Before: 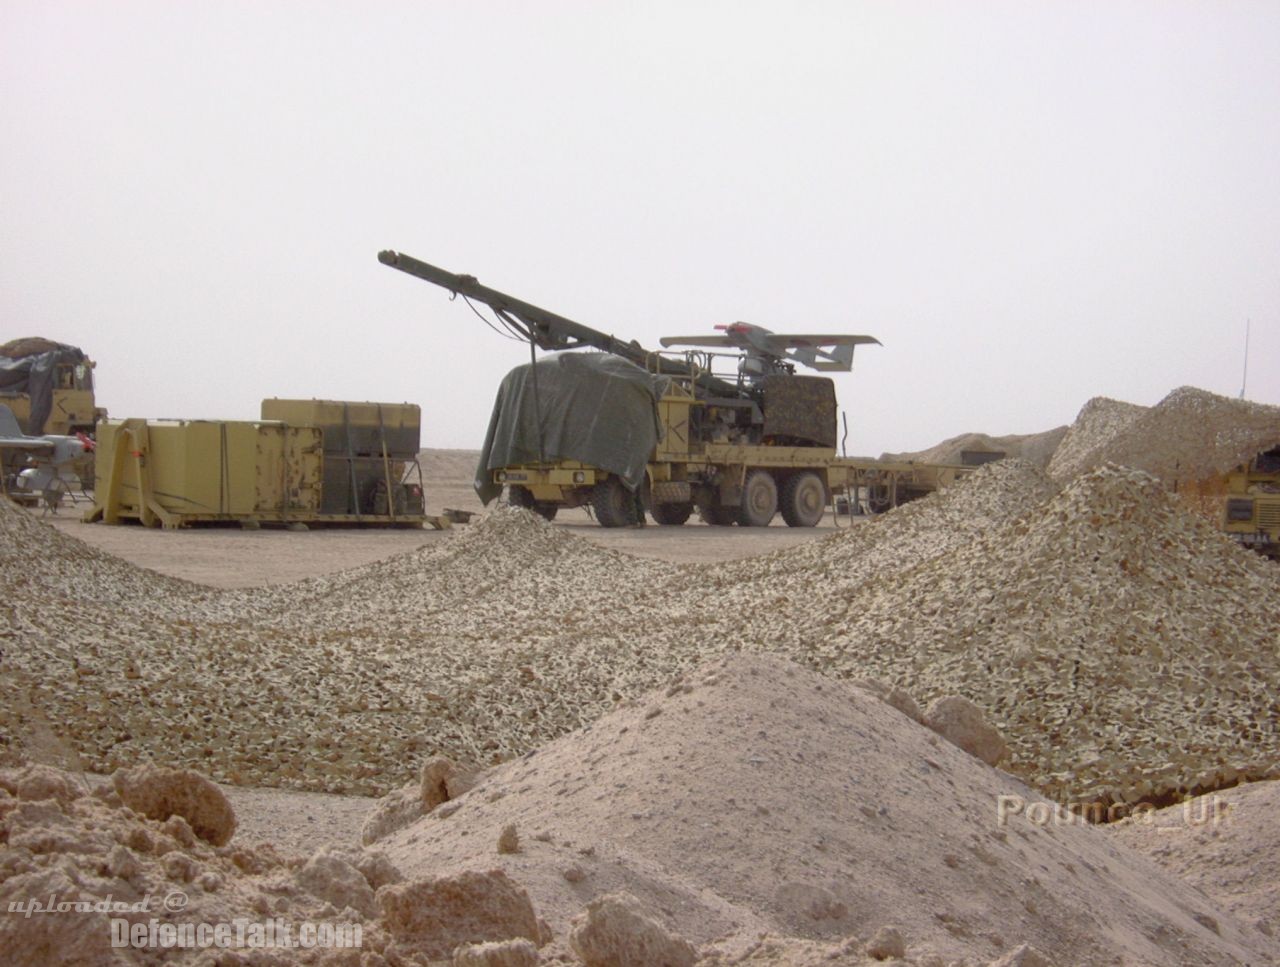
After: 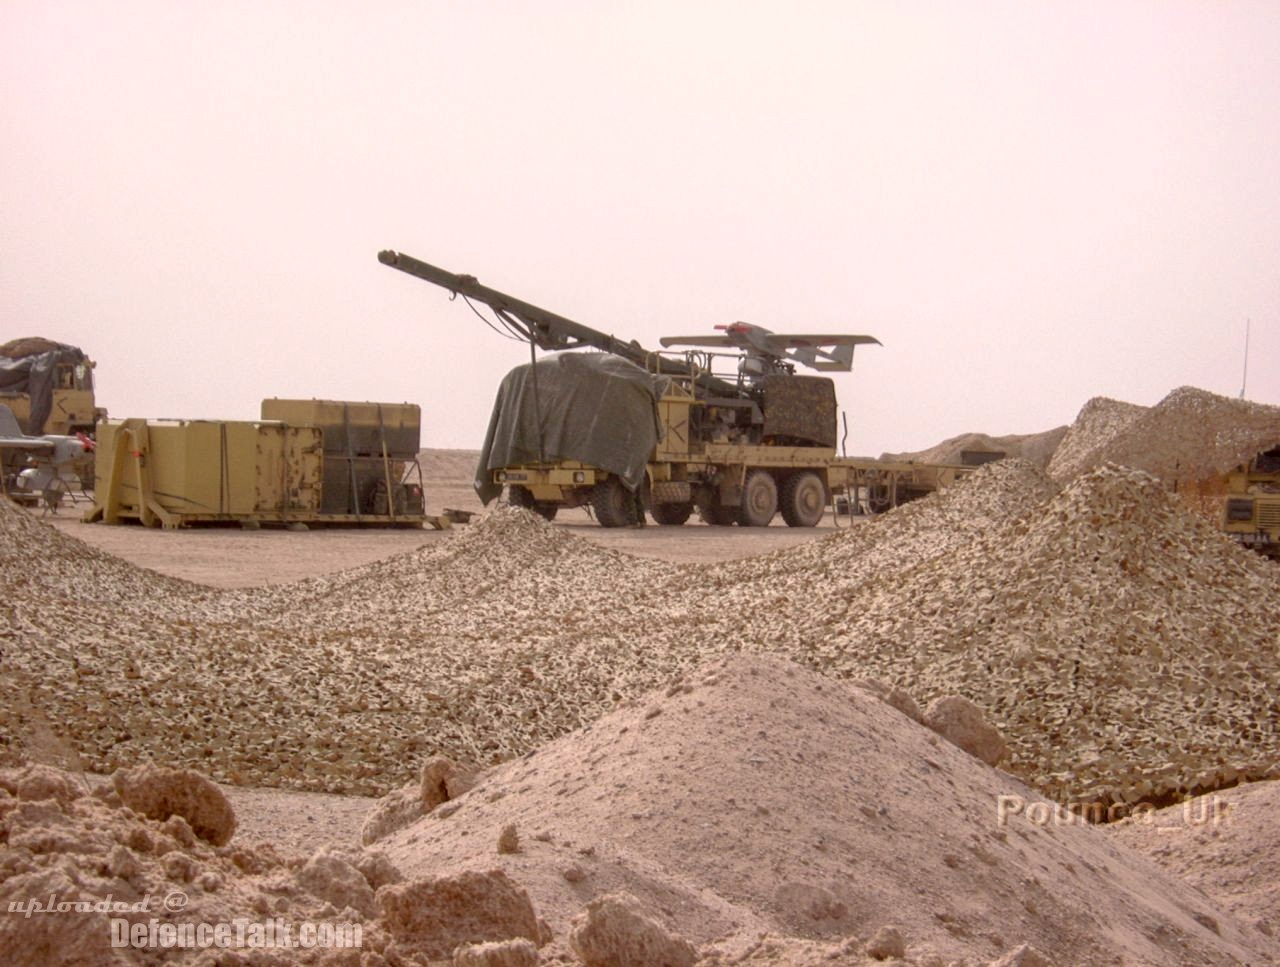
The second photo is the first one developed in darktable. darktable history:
local contrast: detail 130%
white balance: red 1.127, blue 0.943
color correction: highlights a* -3.28, highlights b* -6.24, shadows a* 3.1, shadows b* 5.19
